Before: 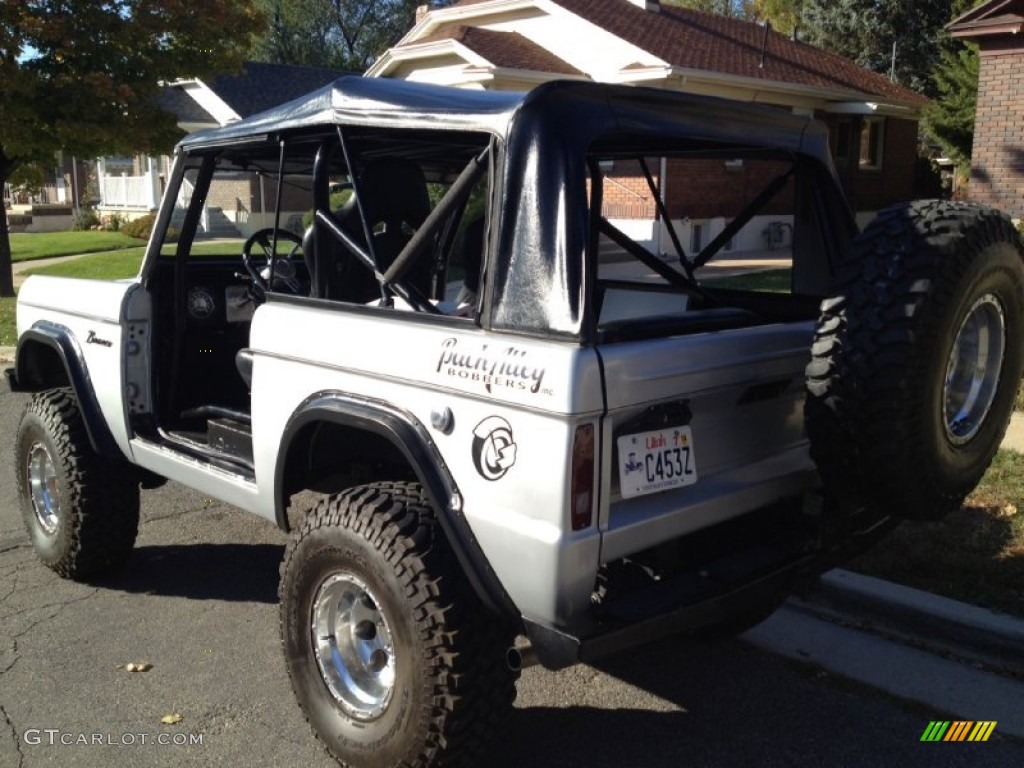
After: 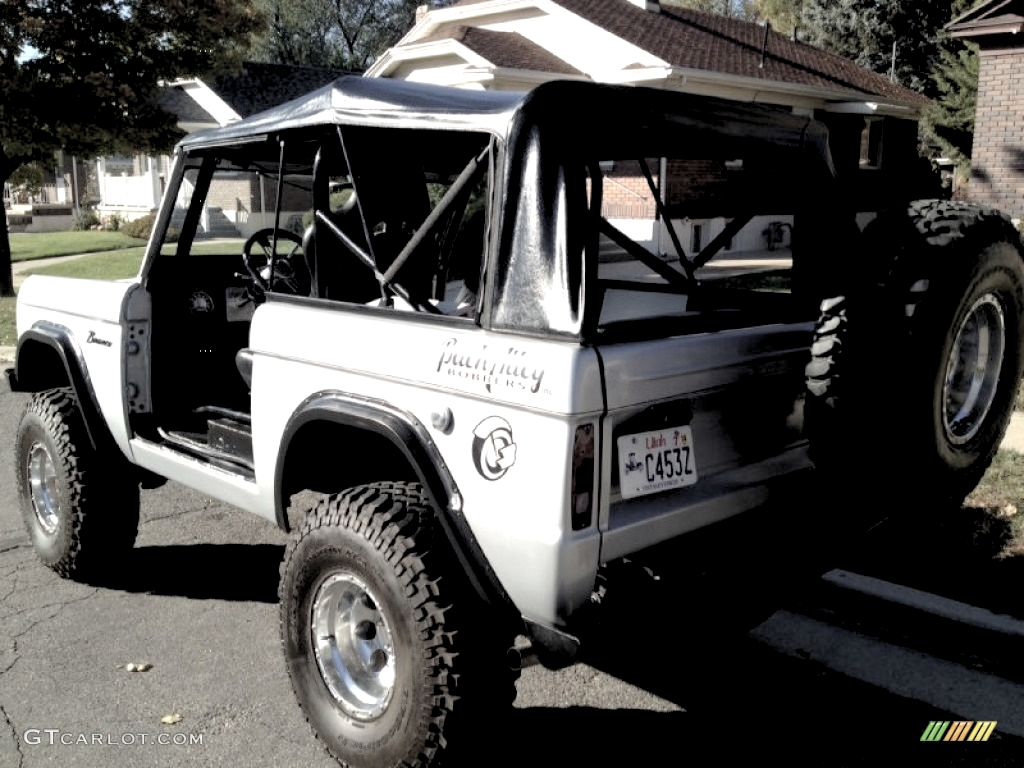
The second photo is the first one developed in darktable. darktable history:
exposure: black level correction 0.011, compensate exposure bias true, compensate highlight preservation false
levels: white 99.97%, levels [0.062, 0.494, 0.925]
contrast brightness saturation: brightness 0.182, saturation -0.485
